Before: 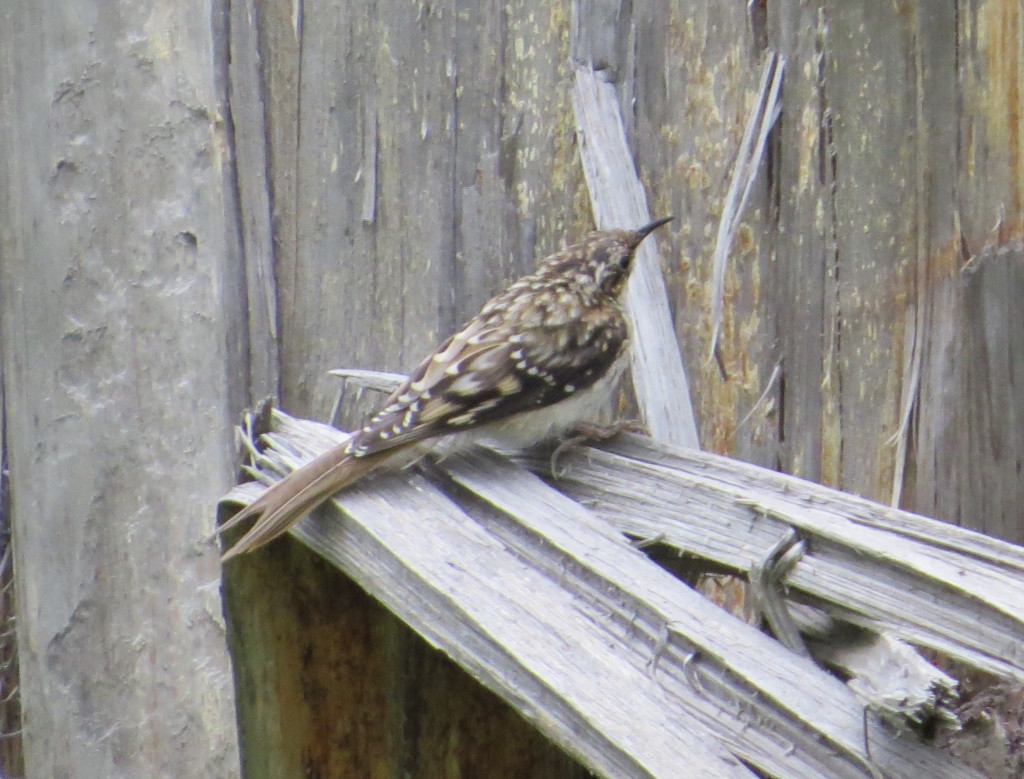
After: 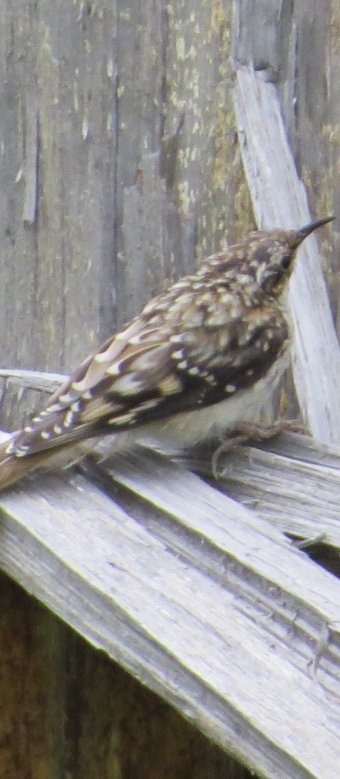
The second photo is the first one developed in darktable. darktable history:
crop: left 33.176%, right 33.525%
